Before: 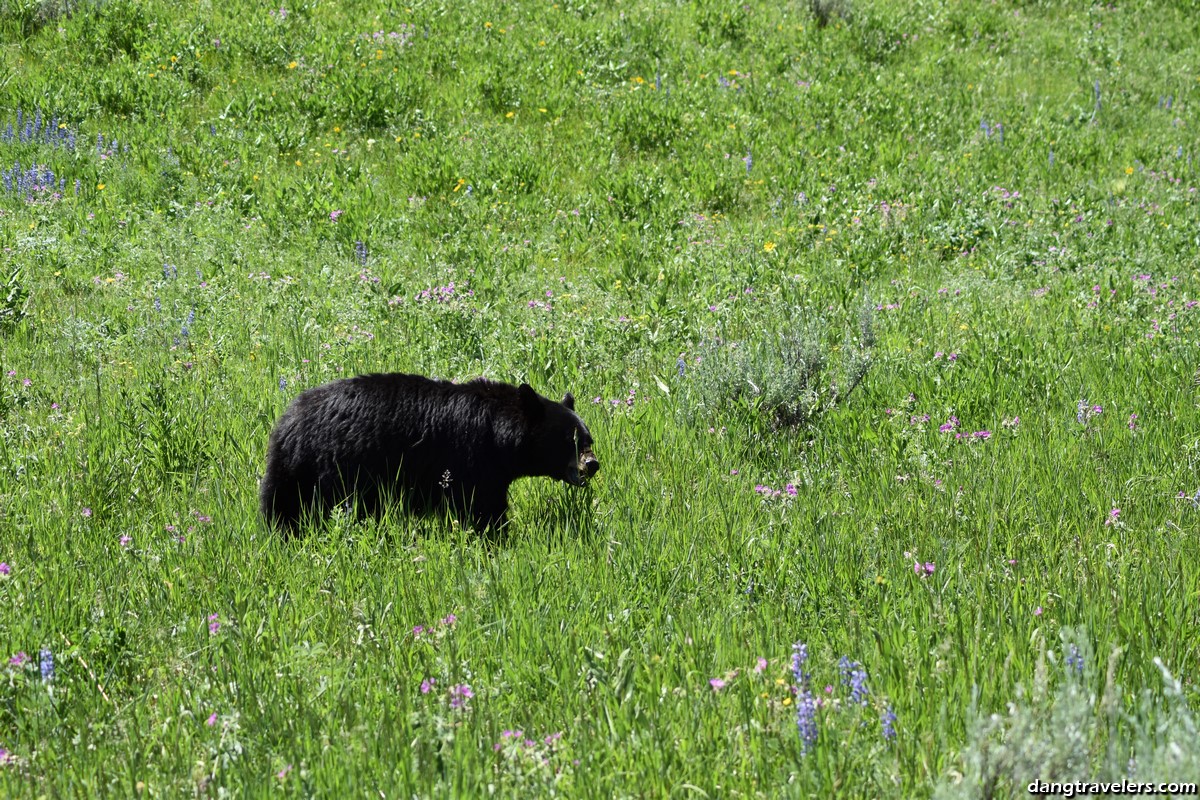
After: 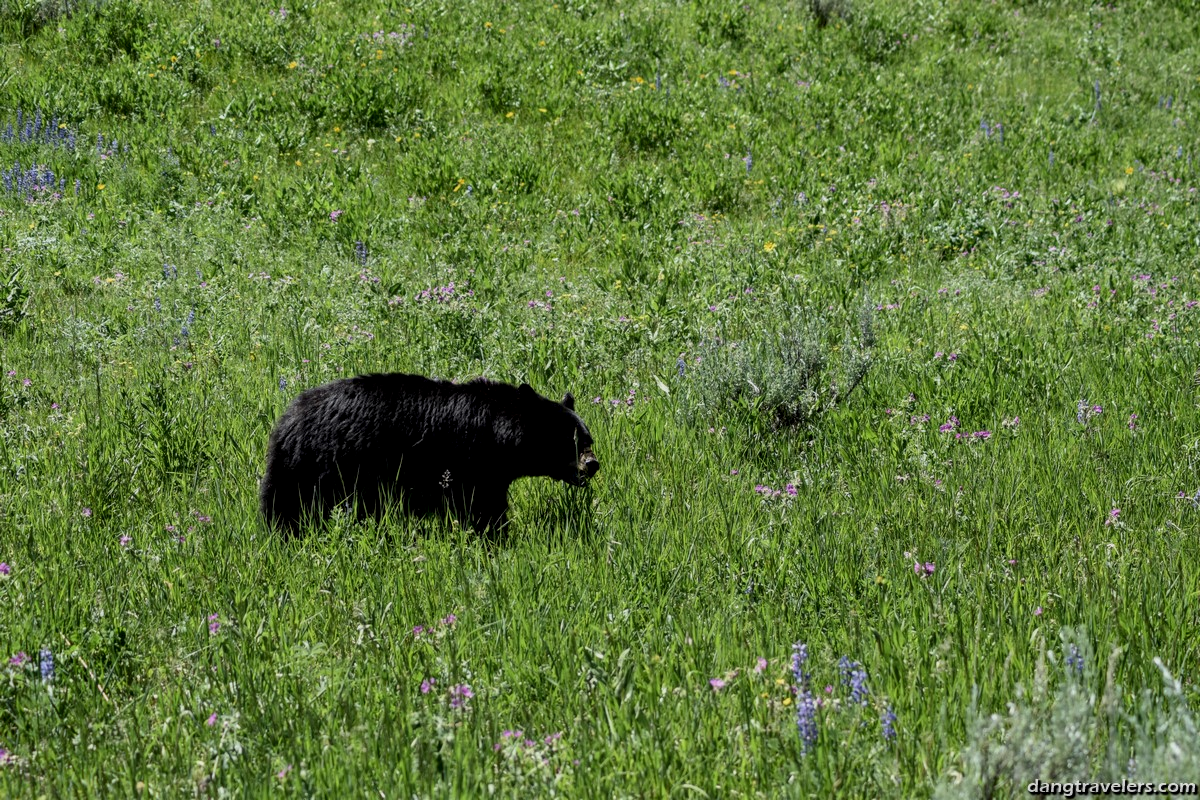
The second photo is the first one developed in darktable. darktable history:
local contrast: highlights 40%, shadows 60%, detail 136%, midtone range 0.514
exposure: exposure -0.582 EV, compensate highlight preservation false
